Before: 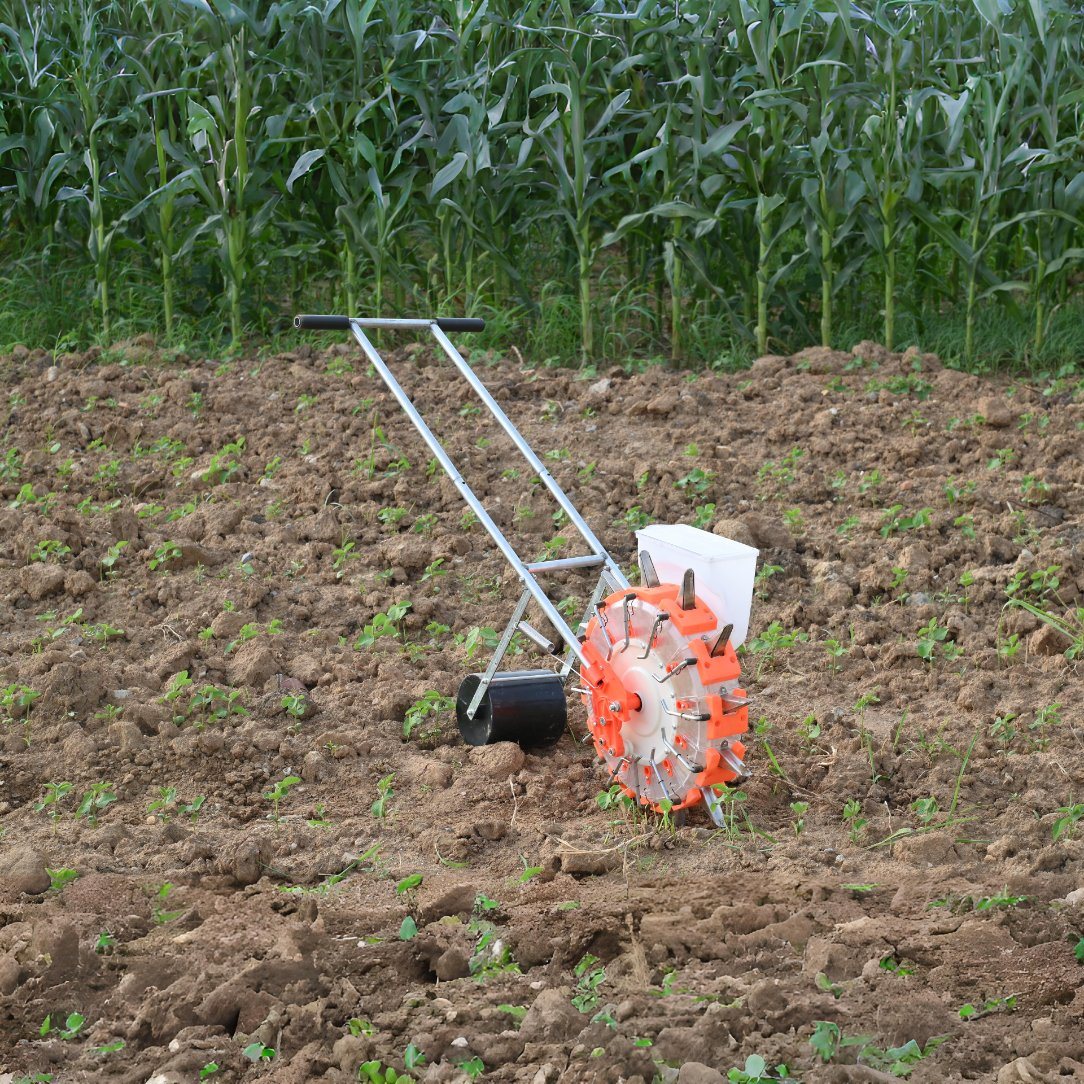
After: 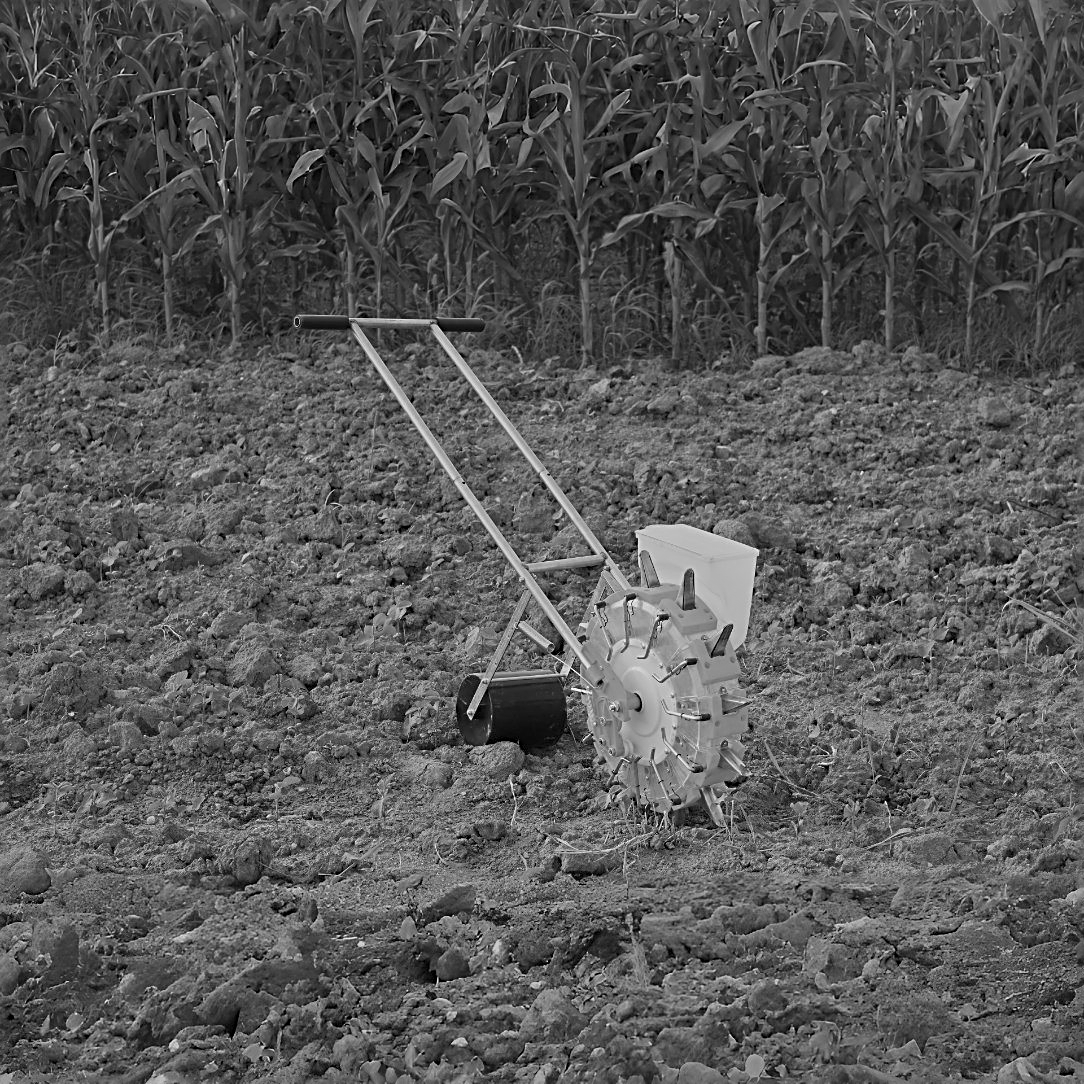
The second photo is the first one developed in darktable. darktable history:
monochrome: a 79.32, b 81.83, size 1.1
sharpen: radius 2.531, amount 0.628
